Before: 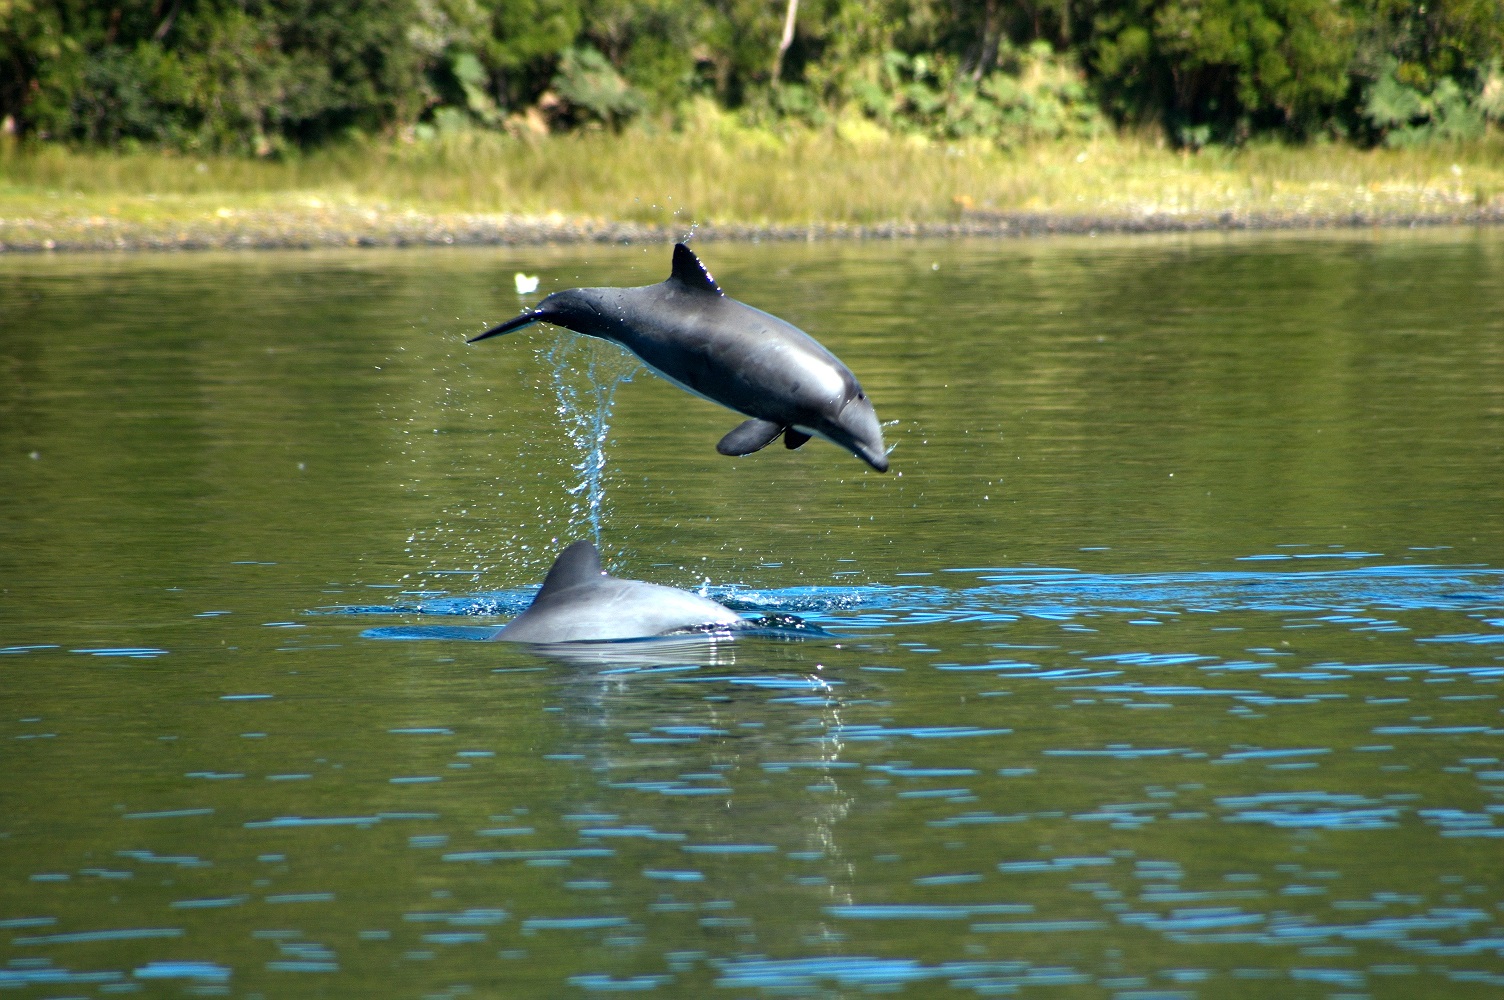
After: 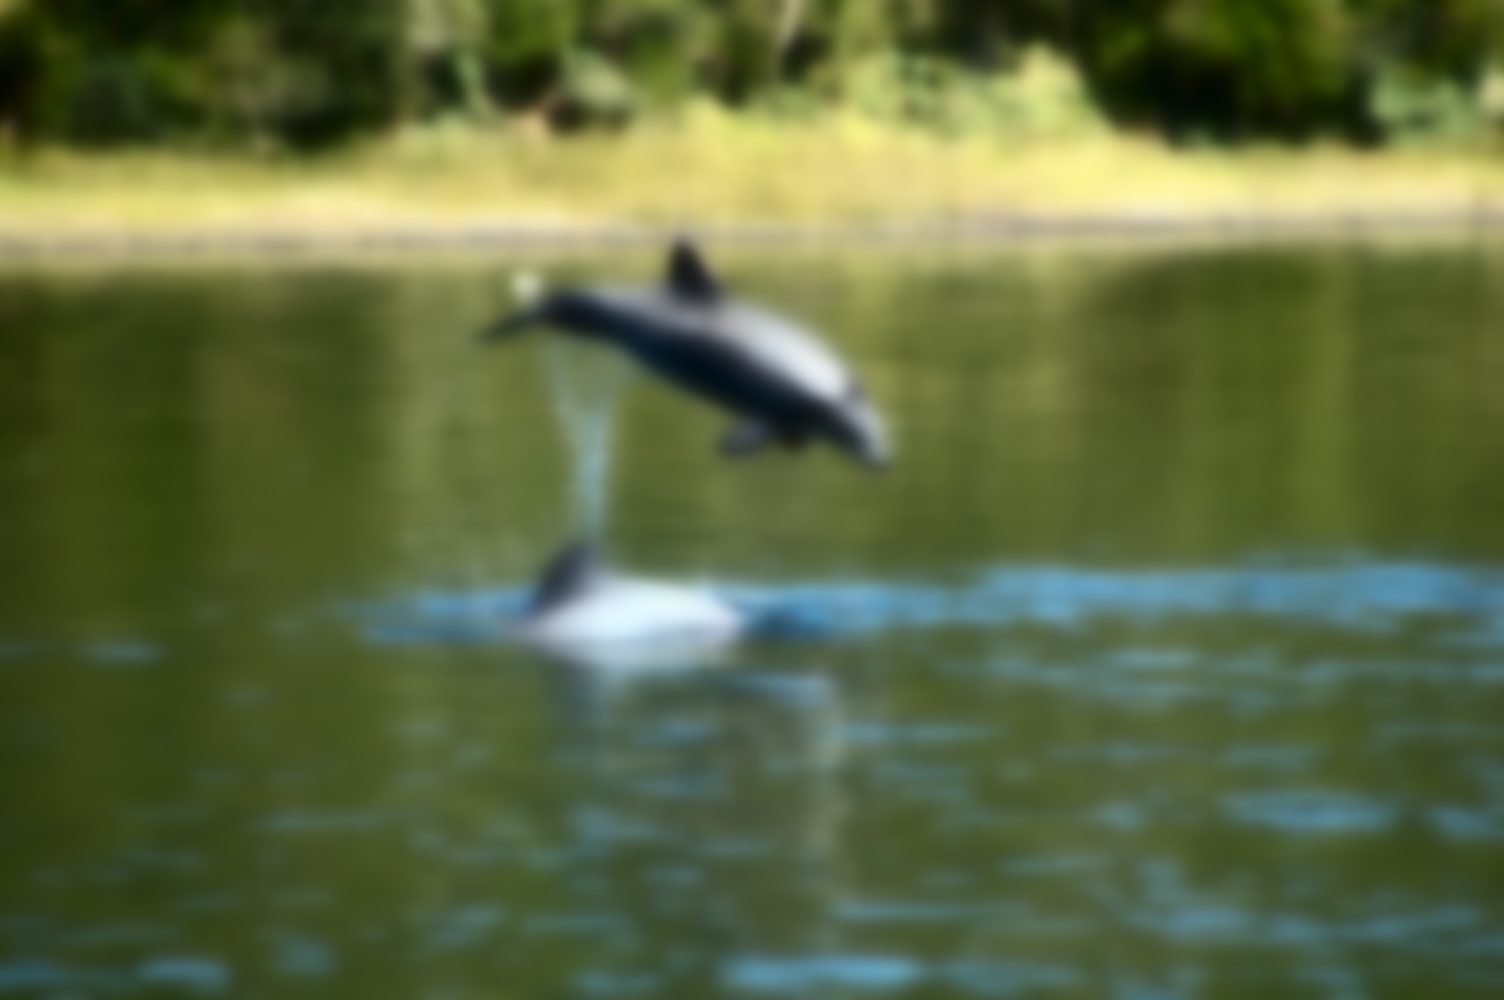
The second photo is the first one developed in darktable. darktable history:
contrast brightness saturation: contrast 0.28
lowpass: on, module defaults
